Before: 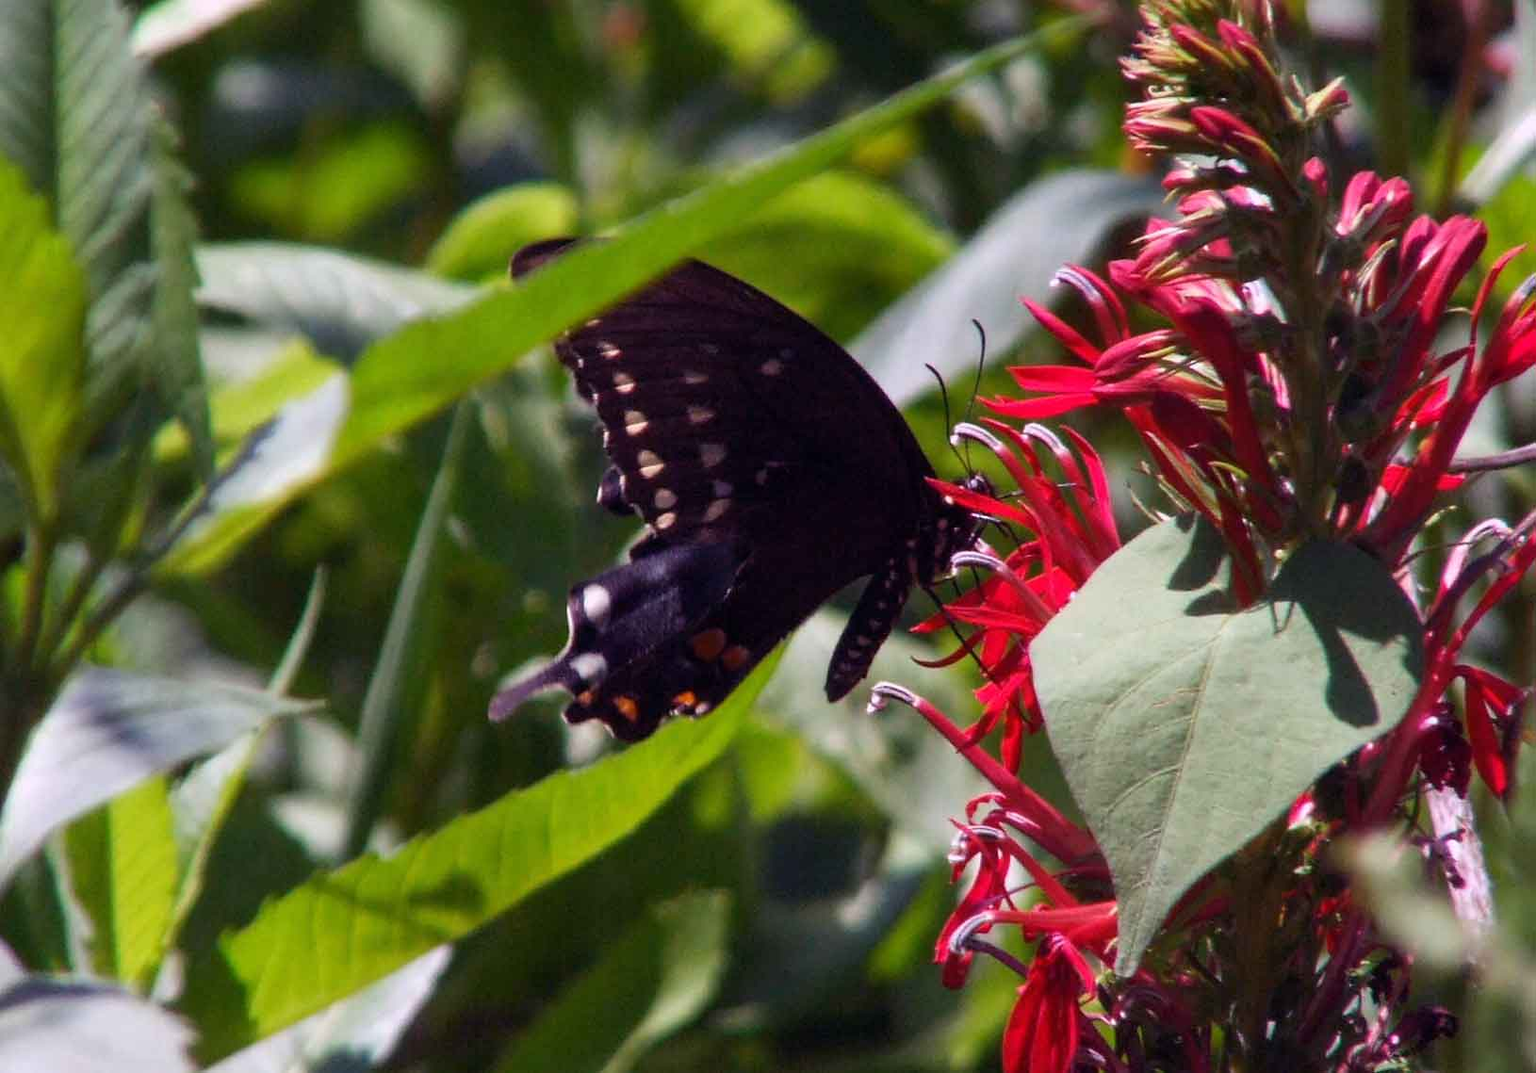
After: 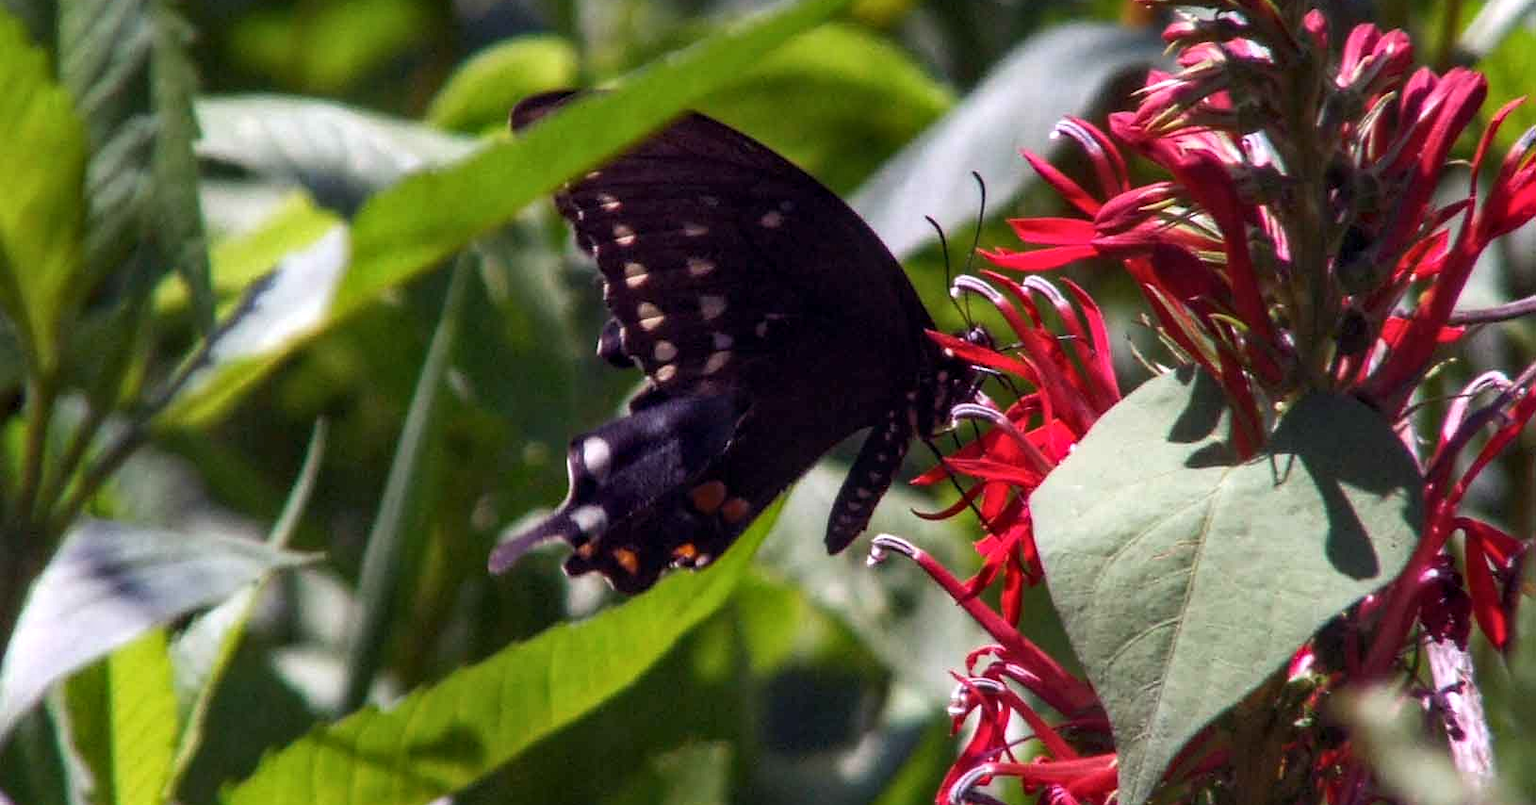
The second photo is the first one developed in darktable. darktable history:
crop: top 13.865%, bottom 11.054%
local contrast: on, module defaults
tone equalizer: -8 EV -0.001 EV, -7 EV 0.002 EV, -6 EV -0.004 EV, -5 EV -0.009 EV, -4 EV -0.079 EV, -3 EV -0.223 EV, -2 EV -0.253 EV, -1 EV 0.115 EV, +0 EV 0.294 EV
